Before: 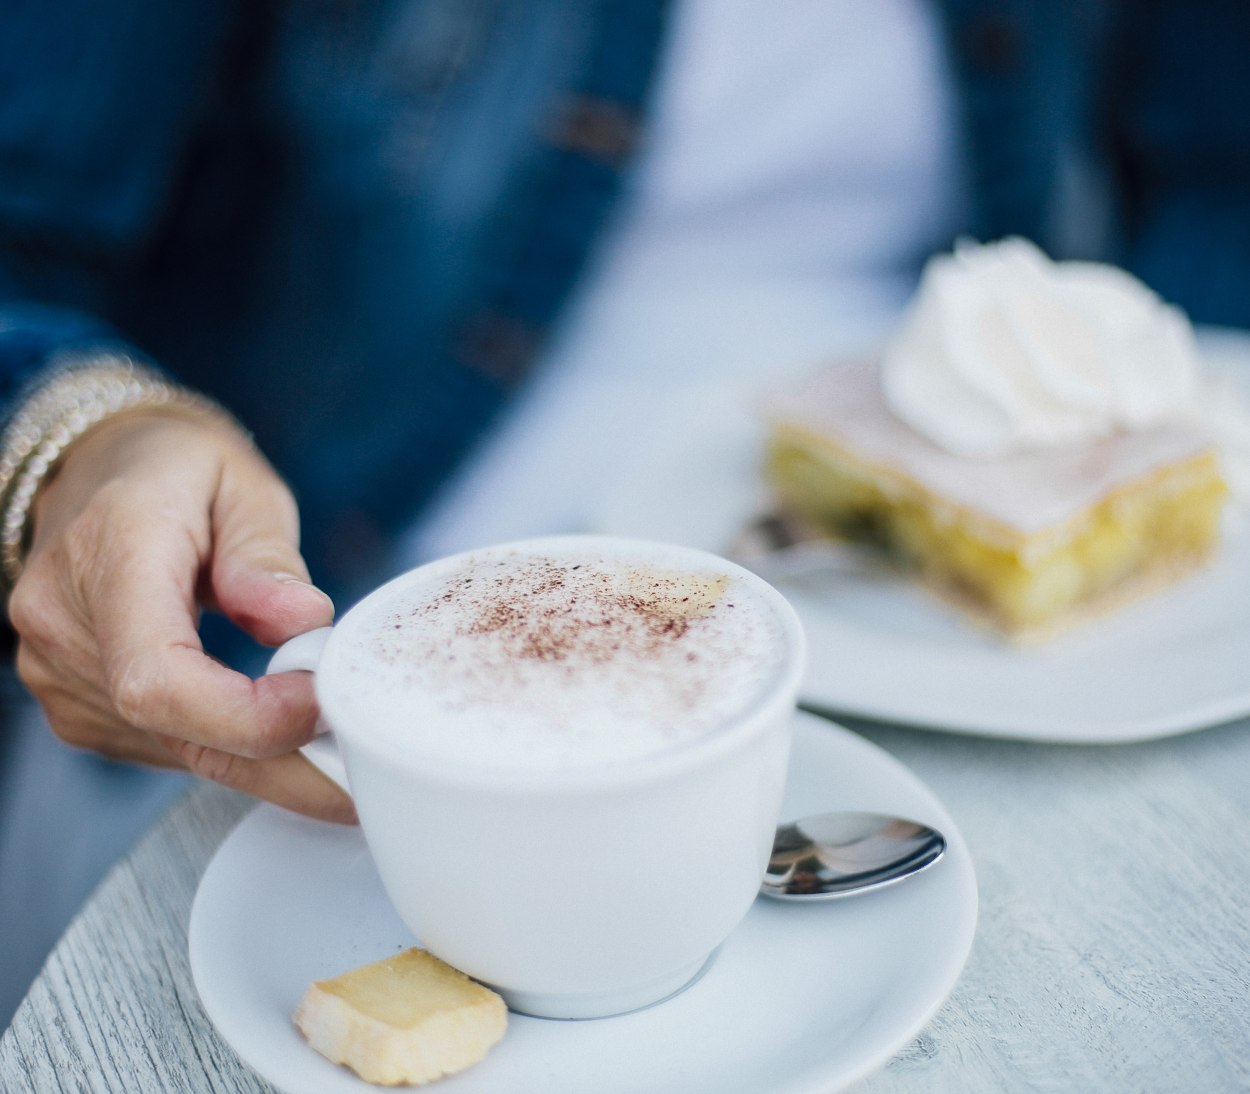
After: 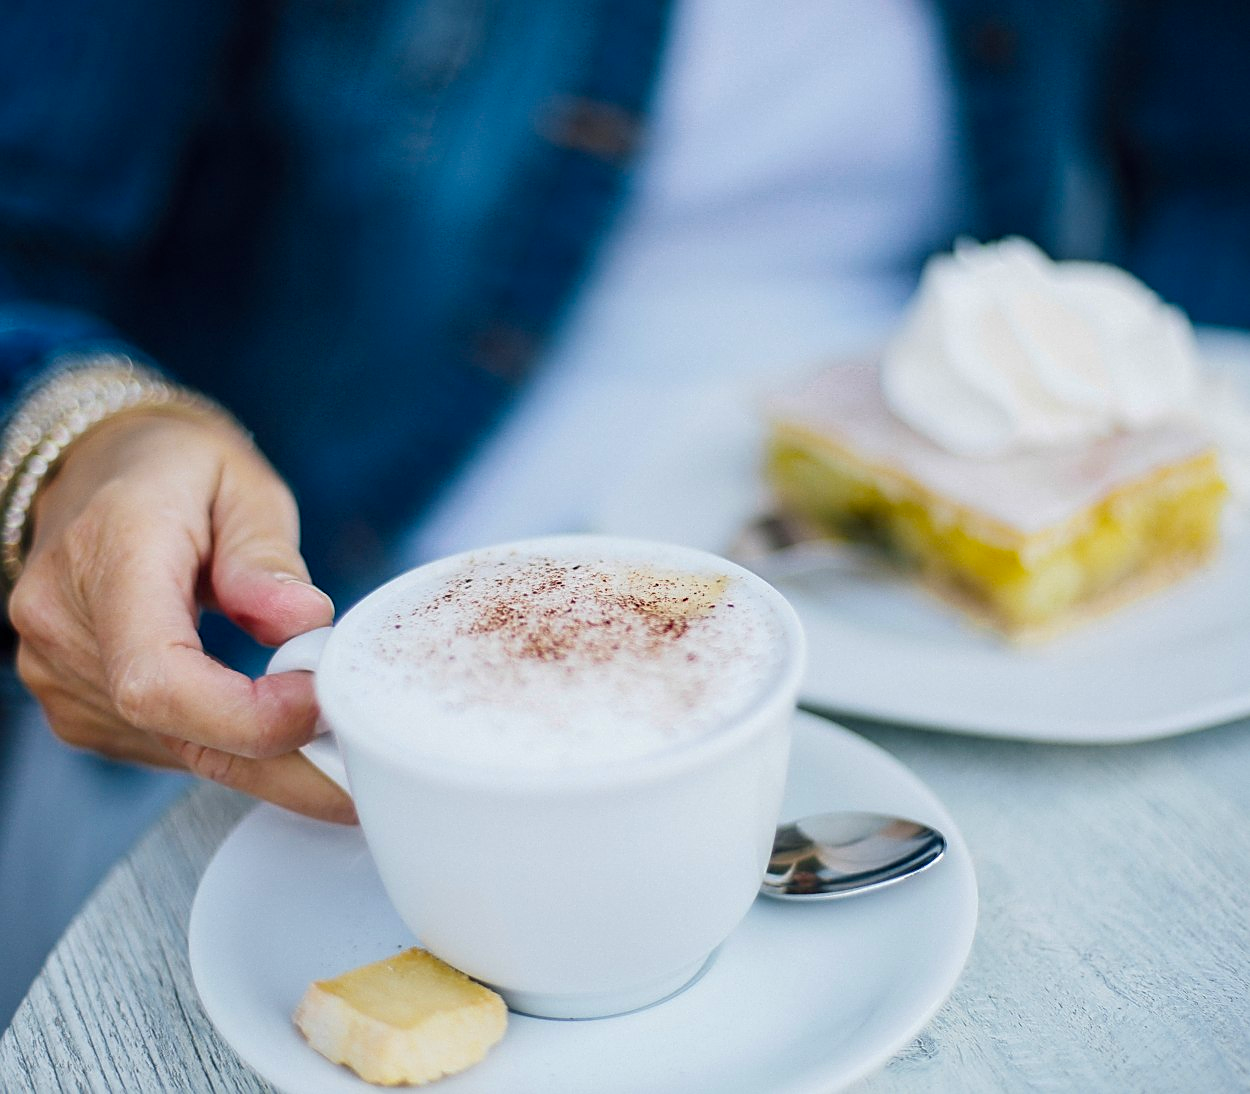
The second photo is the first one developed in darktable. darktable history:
sharpen: on, module defaults
color balance rgb: perceptual saturation grading › global saturation 30%, global vibrance 10%
